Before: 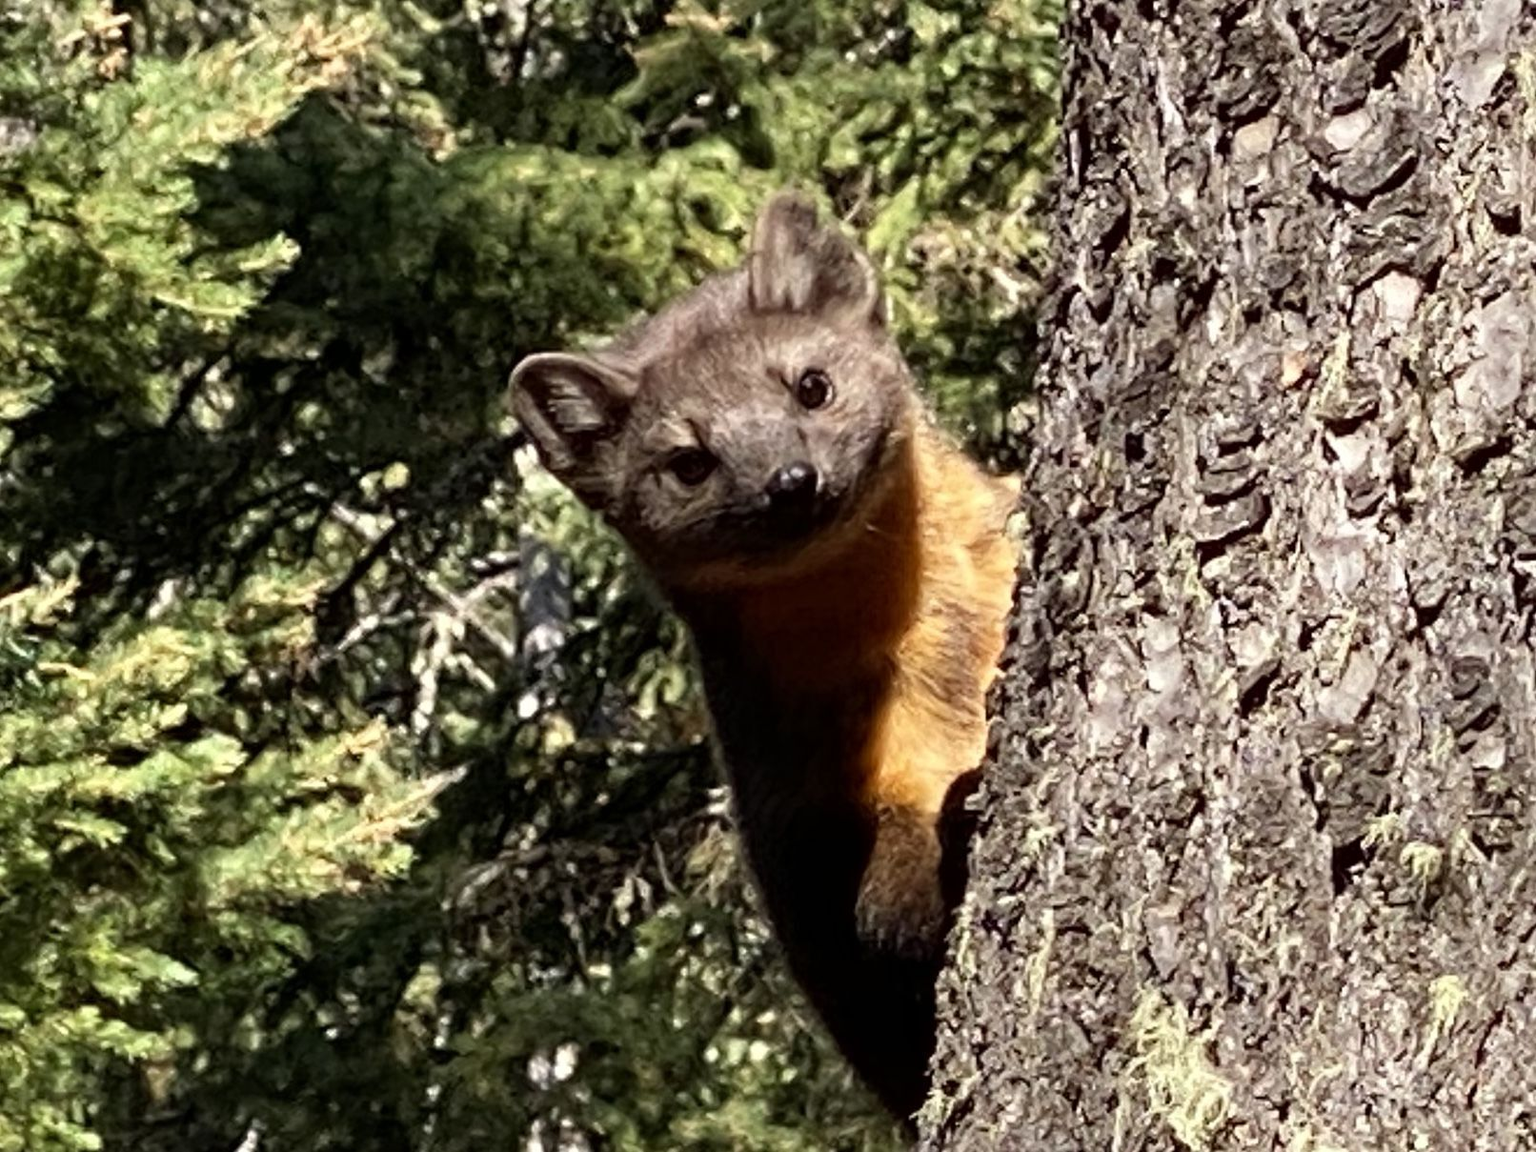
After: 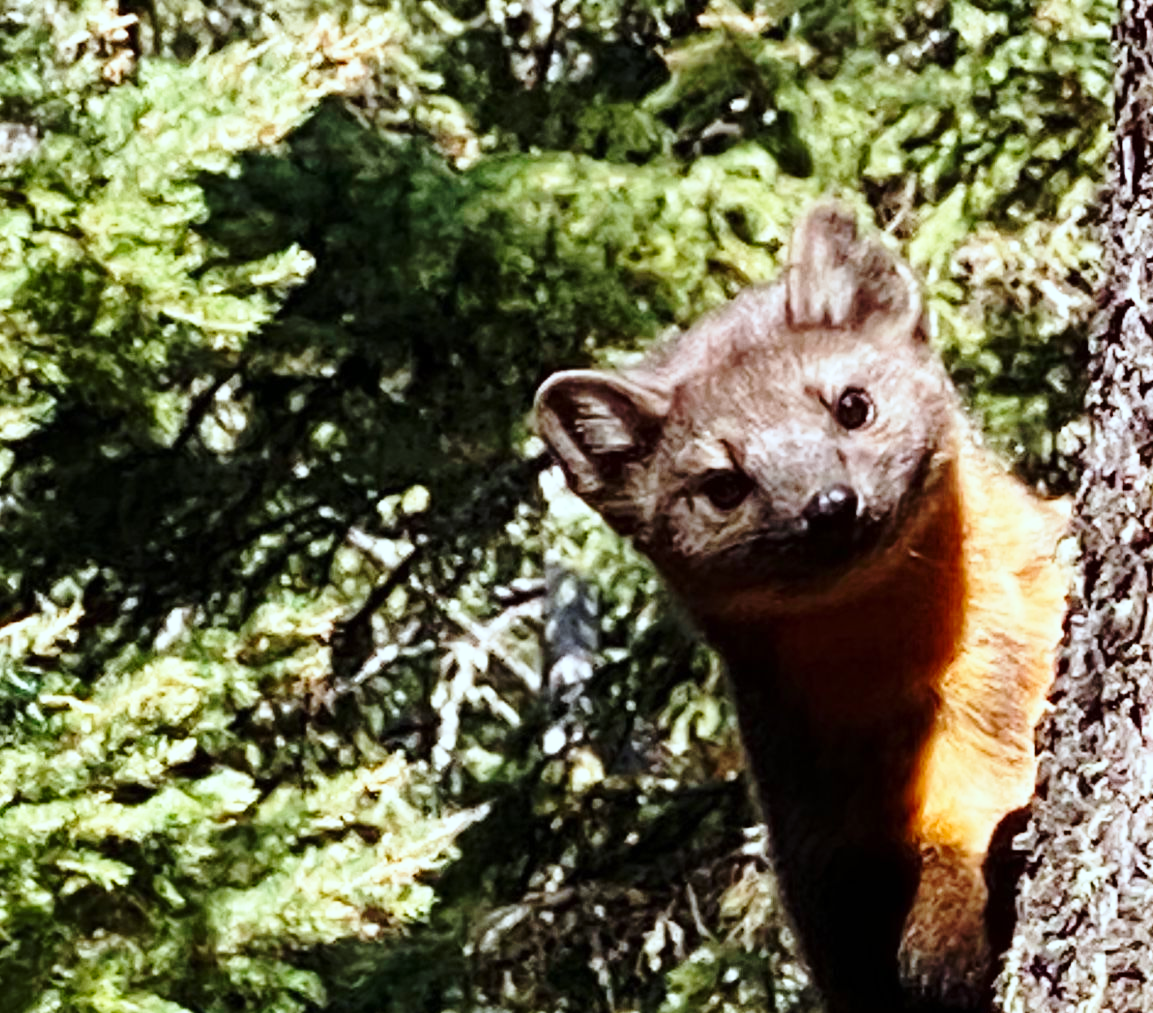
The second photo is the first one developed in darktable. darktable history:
crop: right 28.447%, bottom 16.17%
exposure: compensate exposure bias true, compensate highlight preservation false
color correction: highlights a* -3.95, highlights b* -10.98
base curve: curves: ch0 [(0, 0) (0.028, 0.03) (0.121, 0.232) (0.46, 0.748) (0.859, 0.968) (1, 1)], preserve colors none
